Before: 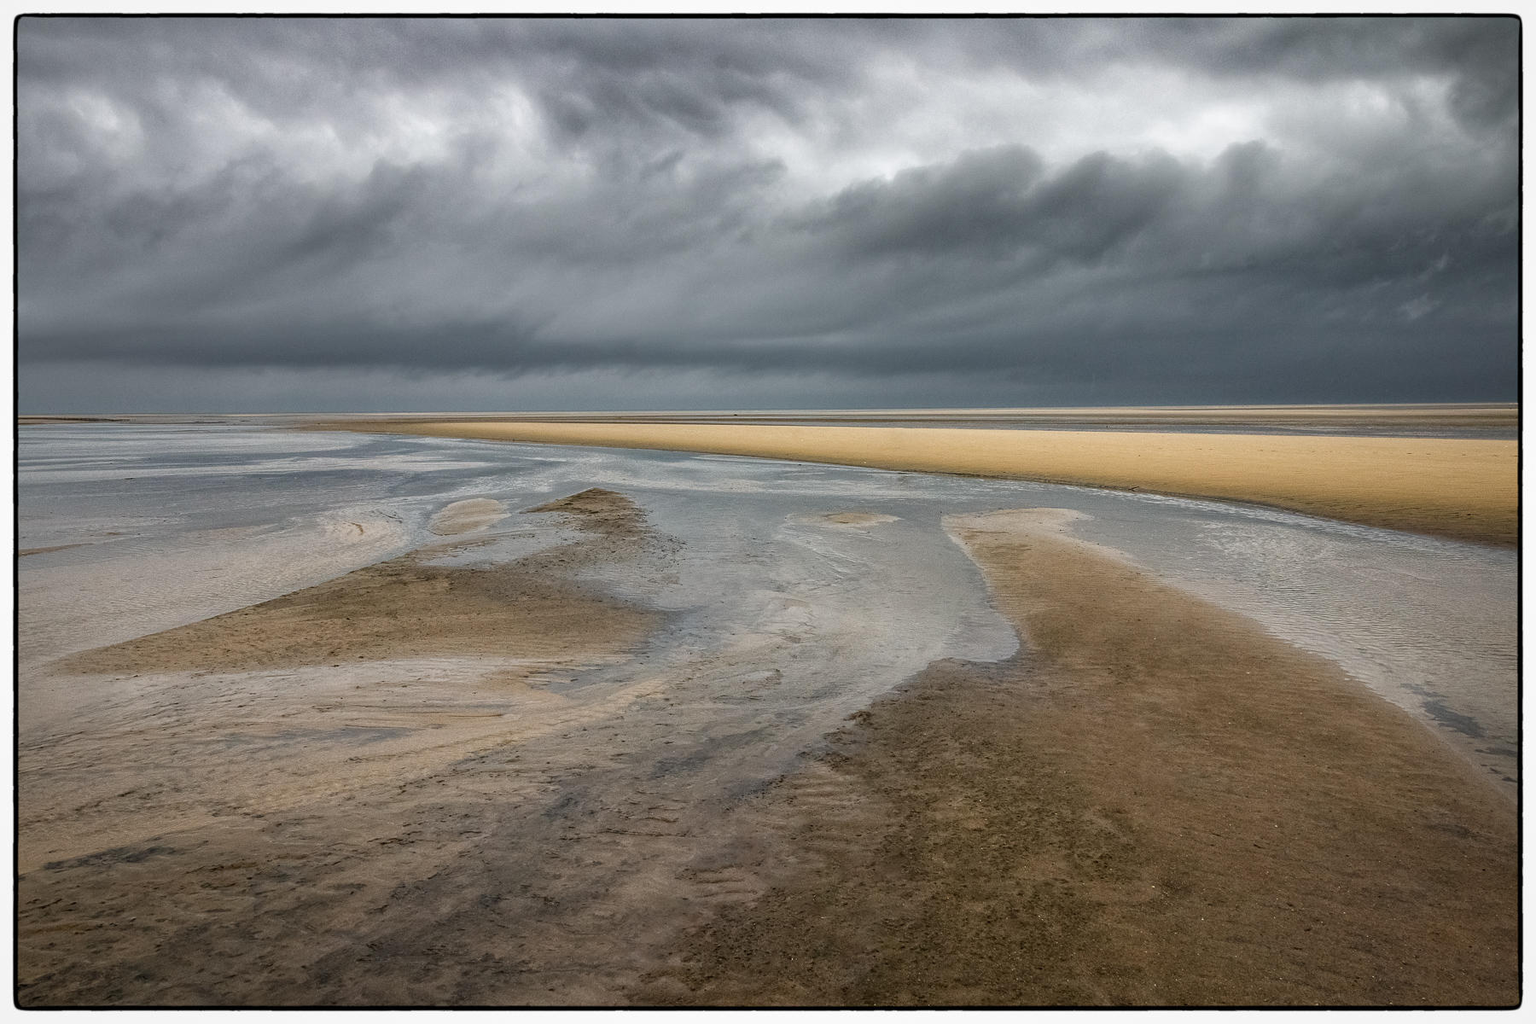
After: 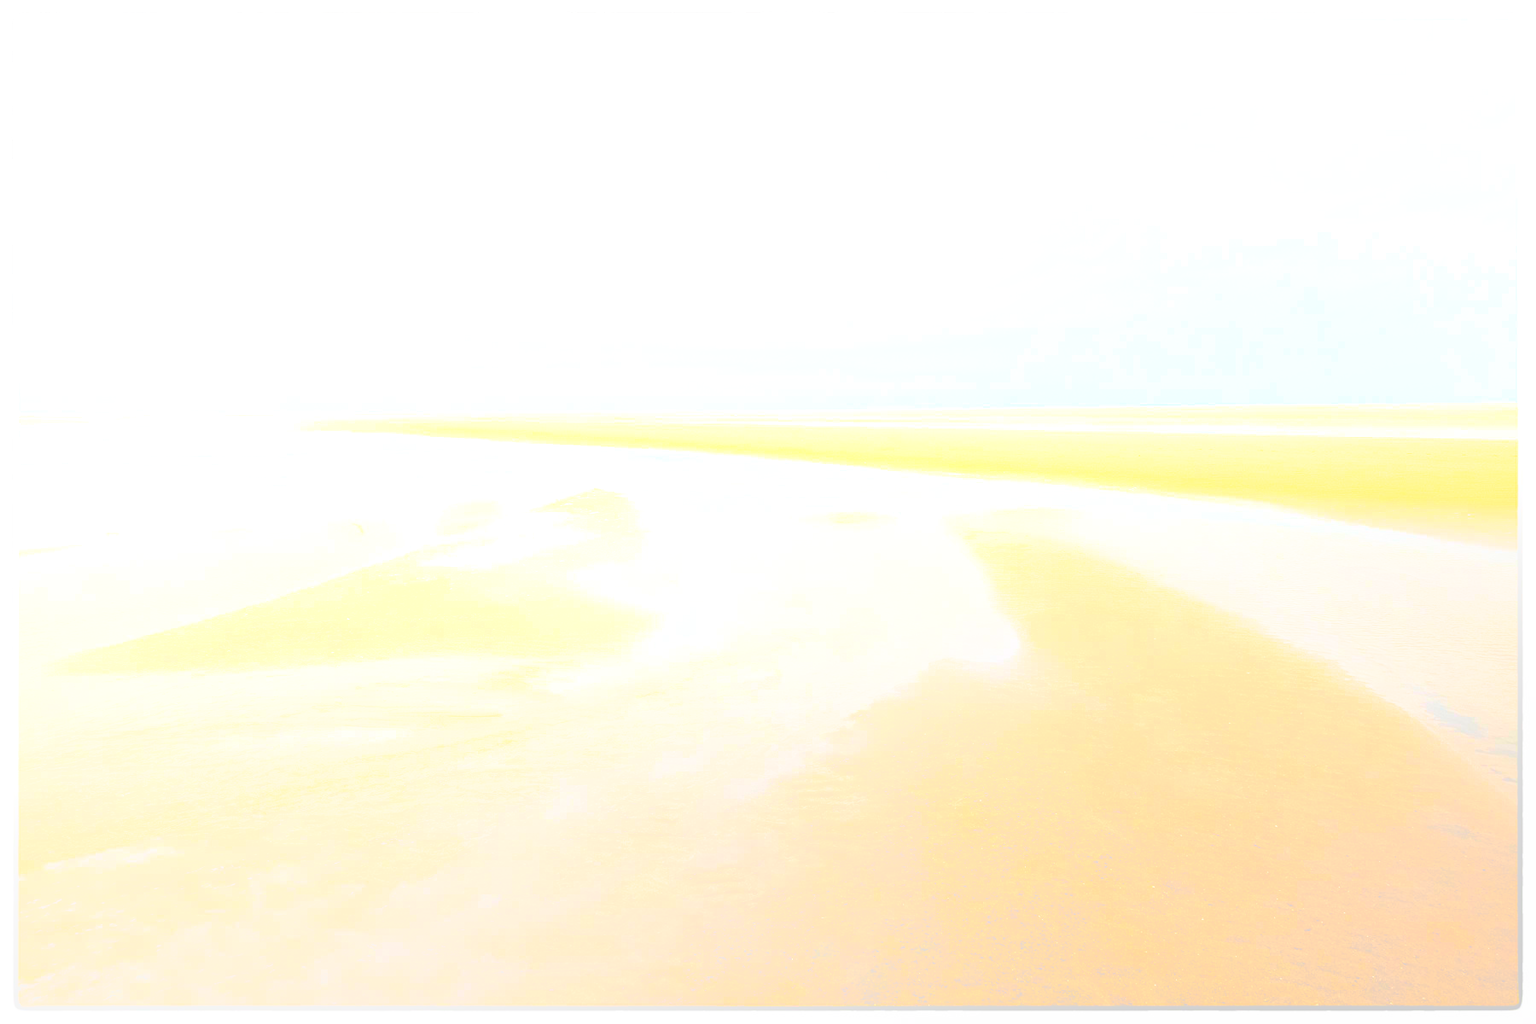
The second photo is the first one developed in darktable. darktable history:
bloom: size 85%, threshold 5%, strength 85%
tone curve: curves: ch0 [(0, 0) (0.003, 0.002) (0.011, 0.009) (0.025, 0.019) (0.044, 0.031) (0.069, 0.04) (0.1, 0.059) (0.136, 0.092) (0.177, 0.134) (0.224, 0.192) (0.277, 0.262) (0.335, 0.348) (0.399, 0.446) (0.468, 0.554) (0.543, 0.646) (0.623, 0.731) (0.709, 0.807) (0.801, 0.867) (0.898, 0.931) (1, 1)], preserve colors none
color balance rgb: perceptual saturation grading › global saturation 20%, global vibrance 20%
